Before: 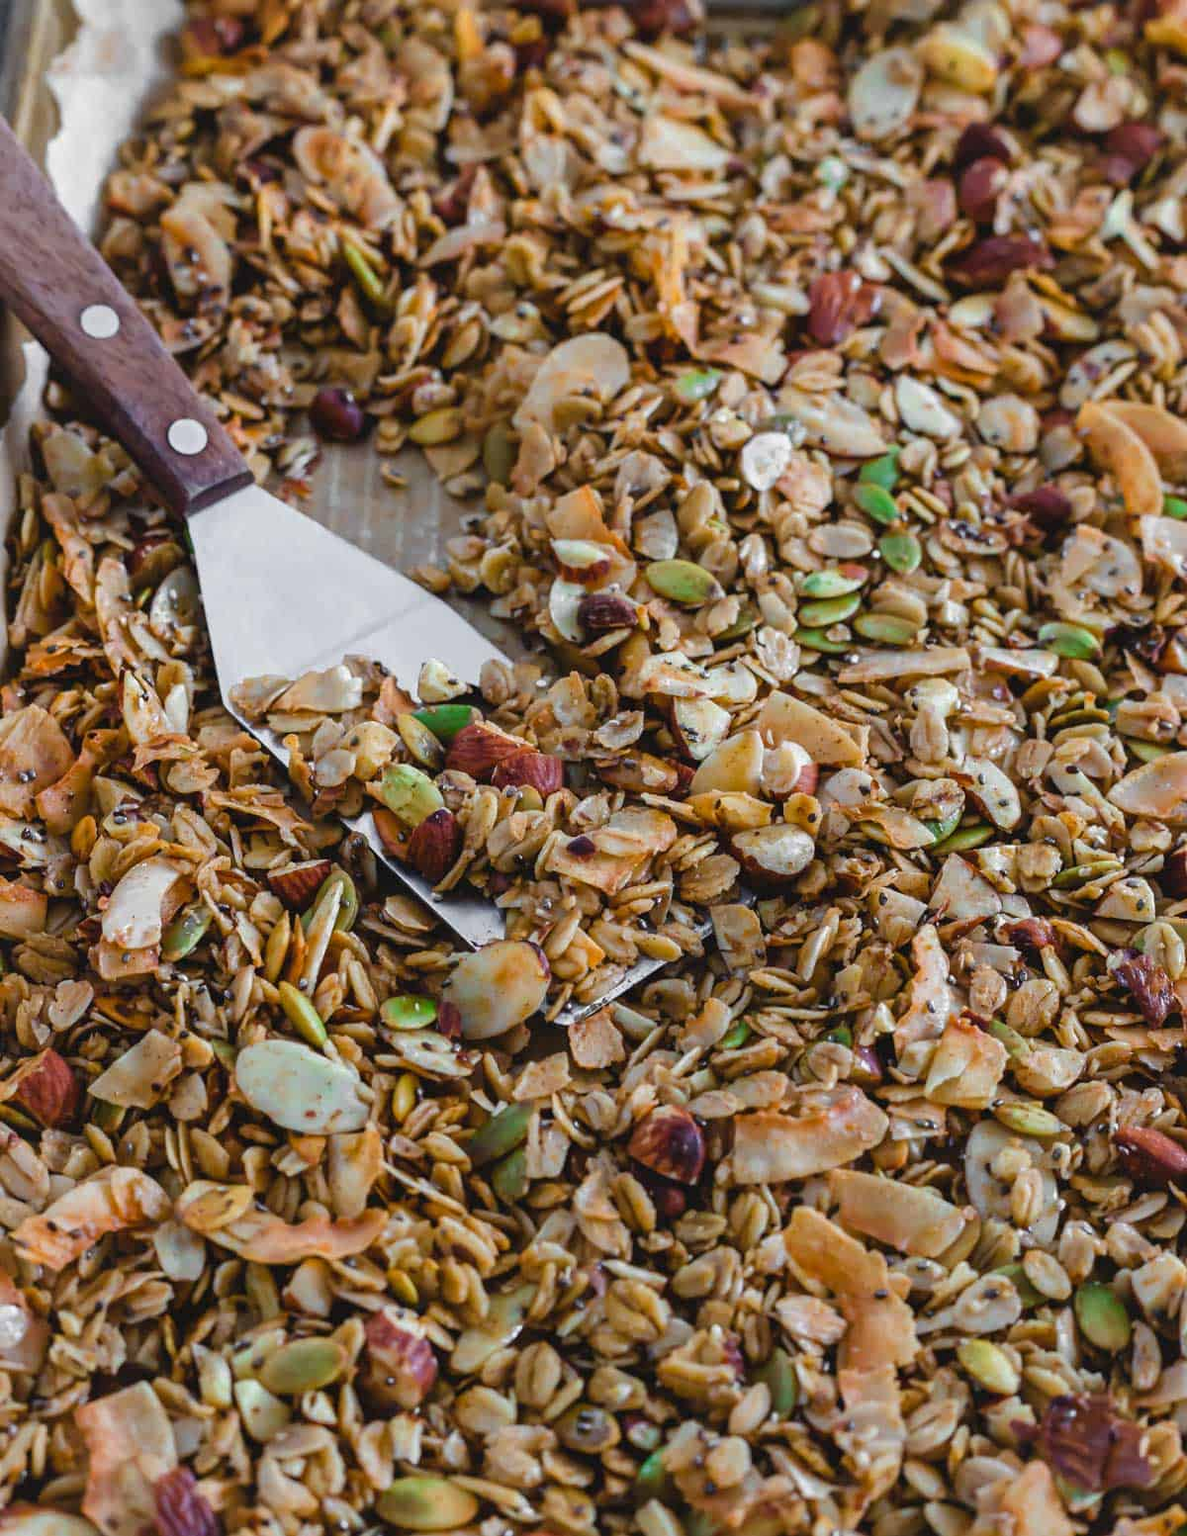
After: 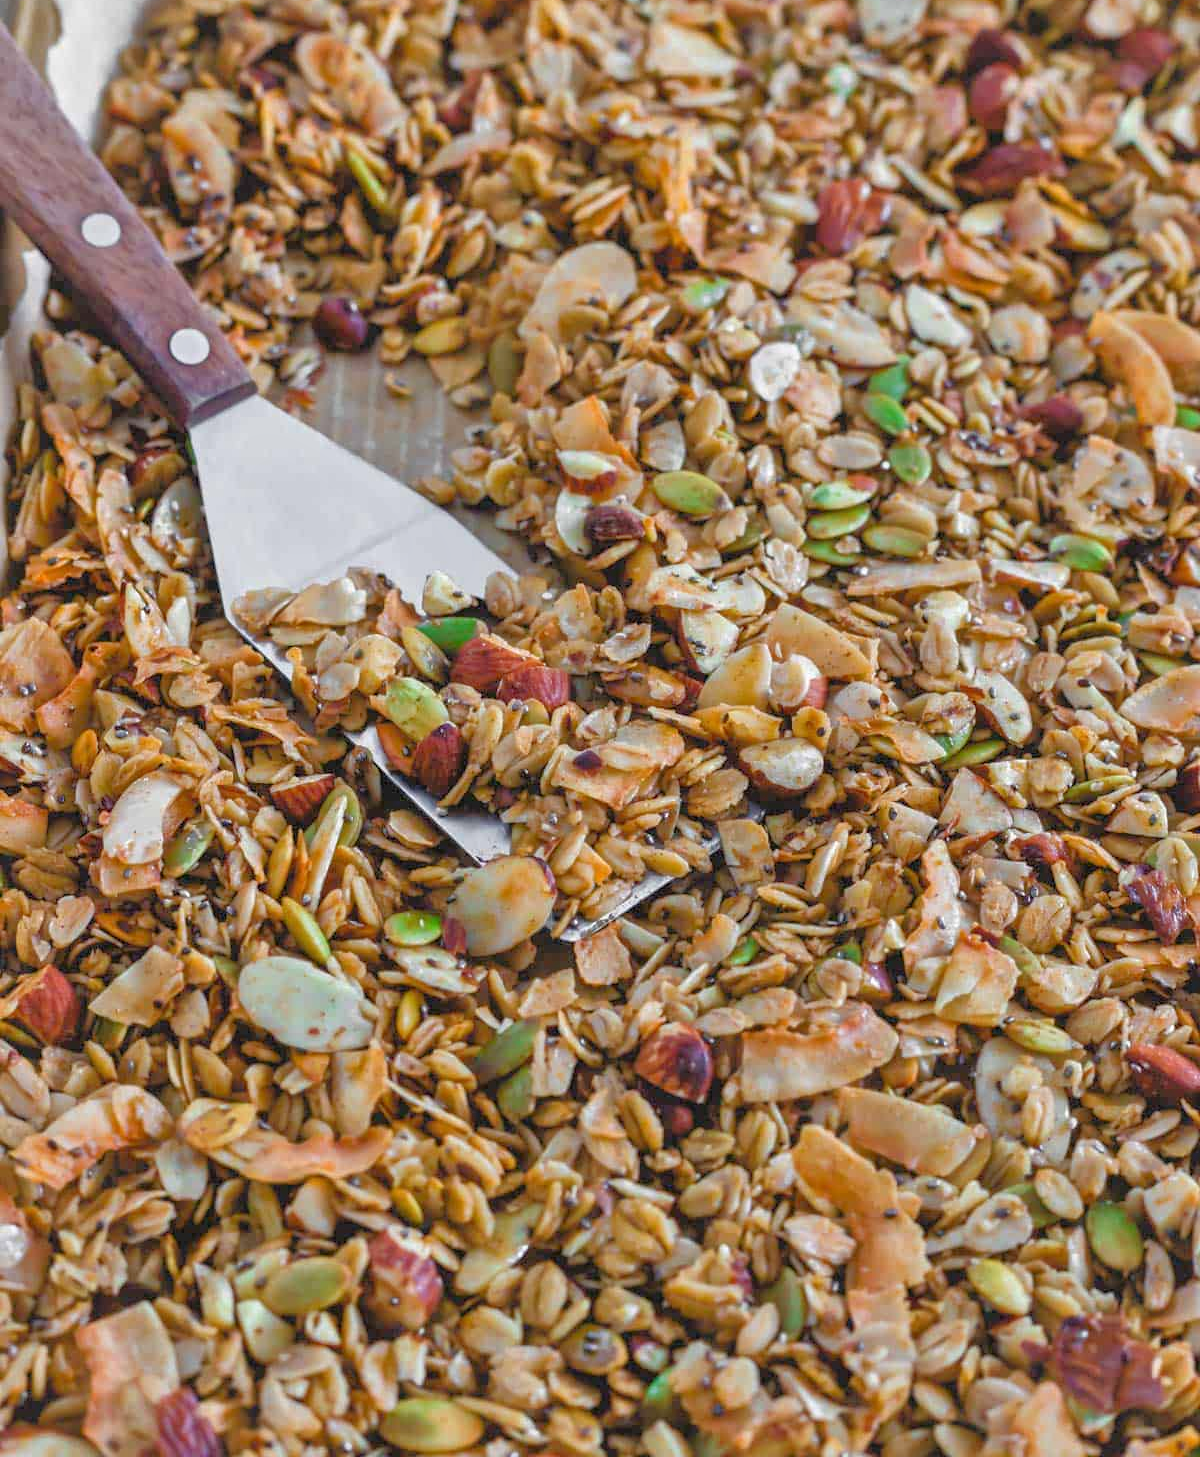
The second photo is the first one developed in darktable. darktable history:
tone equalizer: -7 EV 0.143 EV, -6 EV 0.576 EV, -5 EV 1.17 EV, -4 EV 1.36 EV, -3 EV 1.17 EV, -2 EV 0.6 EV, -1 EV 0.152 EV
crop and rotate: top 6.149%
